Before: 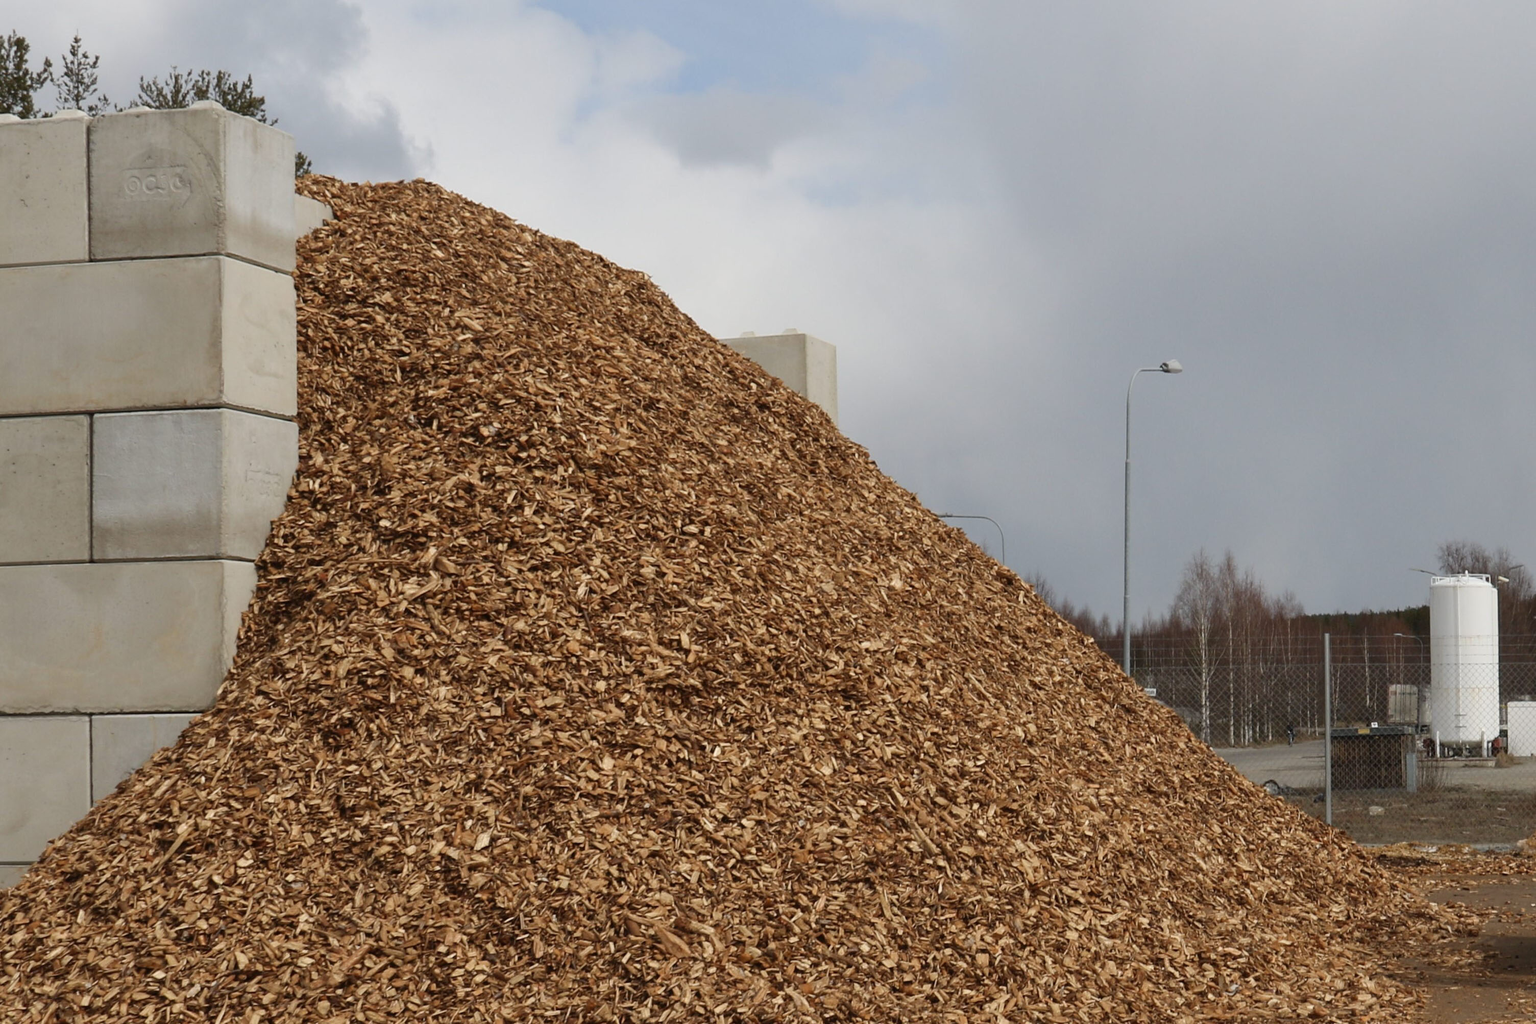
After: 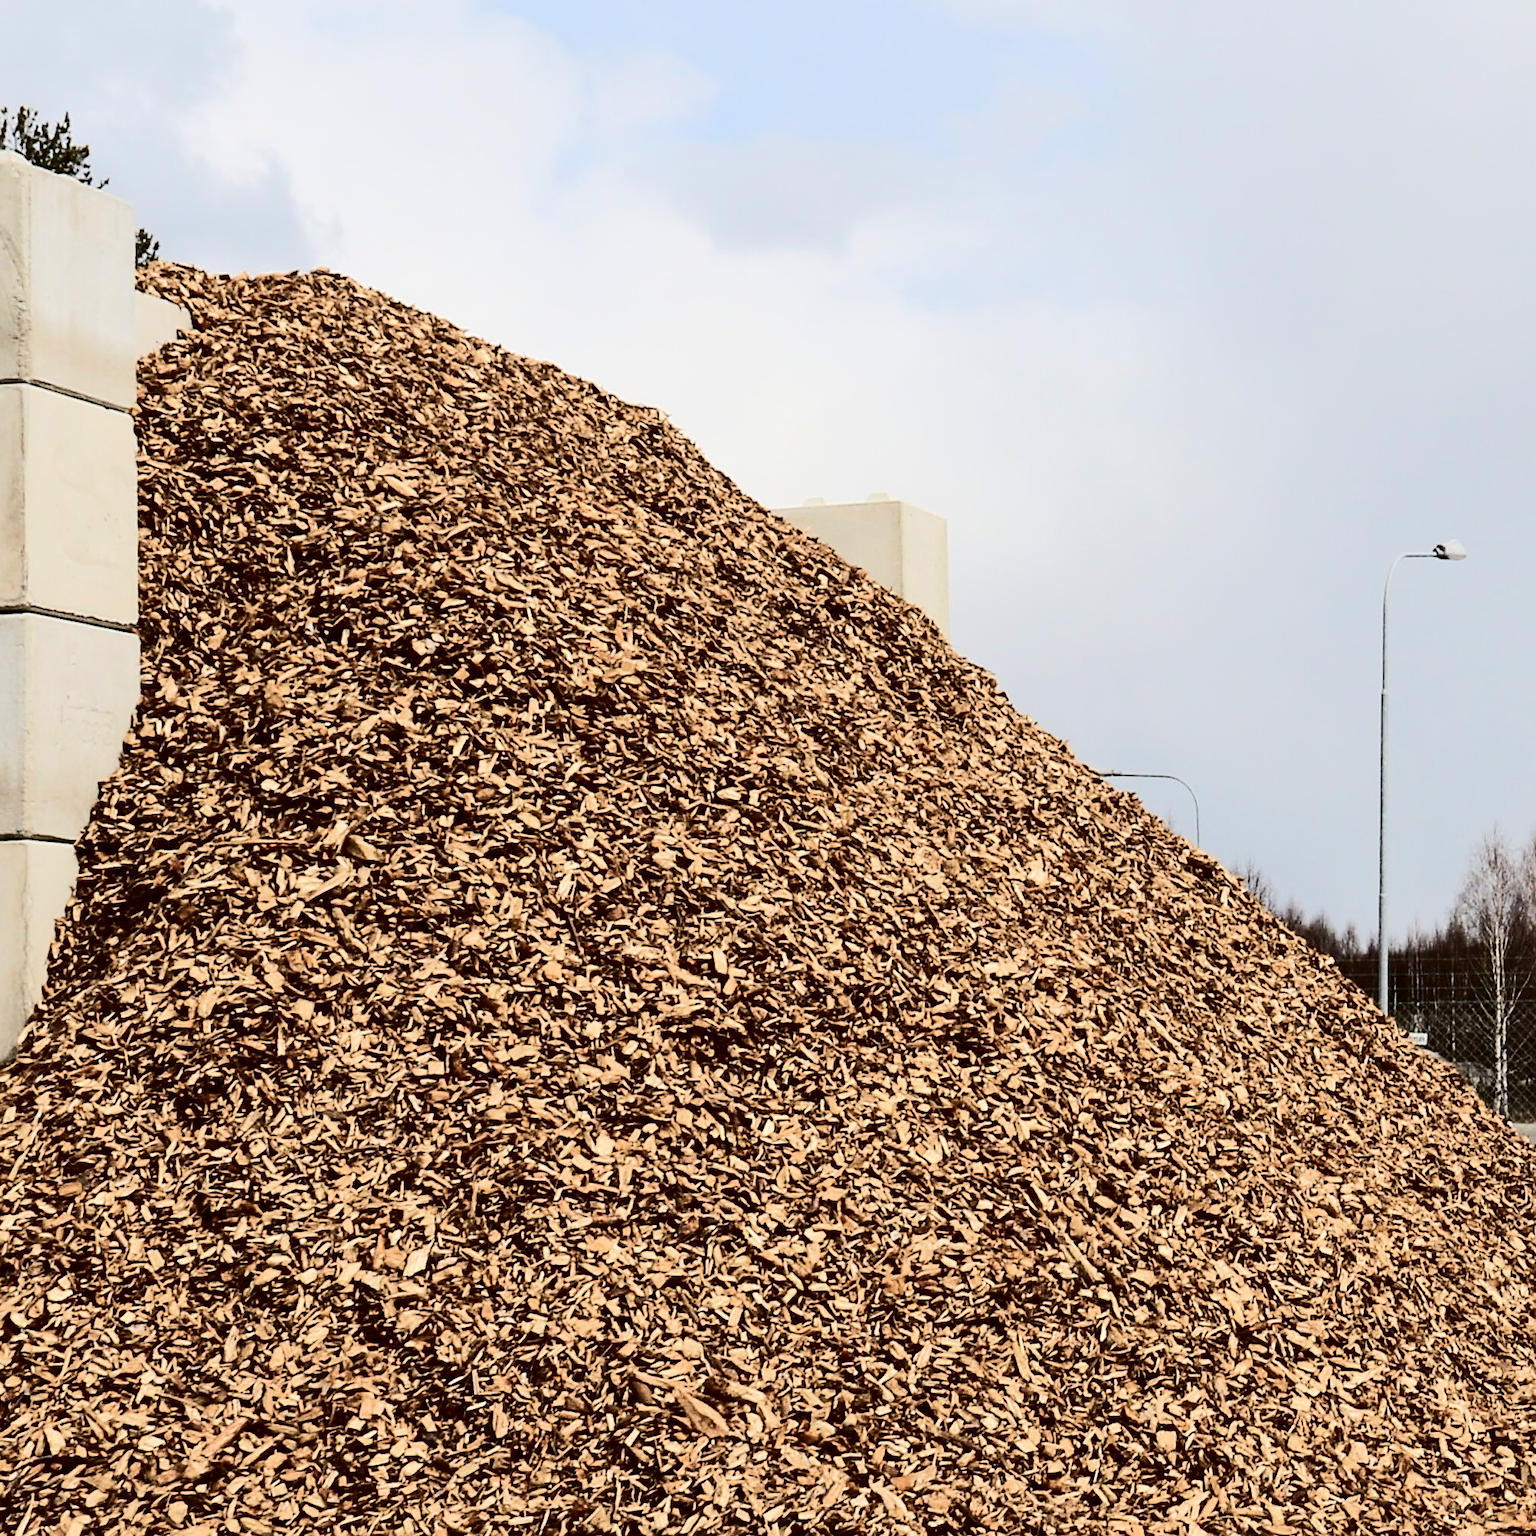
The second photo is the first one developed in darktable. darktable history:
crop and rotate: left 13.423%, right 19.932%
sharpen: on, module defaults
tone curve: curves: ch0 [(0, 0) (0.086, 0.006) (0.148, 0.021) (0.245, 0.105) (0.374, 0.401) (0.444, 0.631) (0.778, 0.915) (1, 1)], color space Lab, independent channels, preserve colors none
velvia: on, module defaults
